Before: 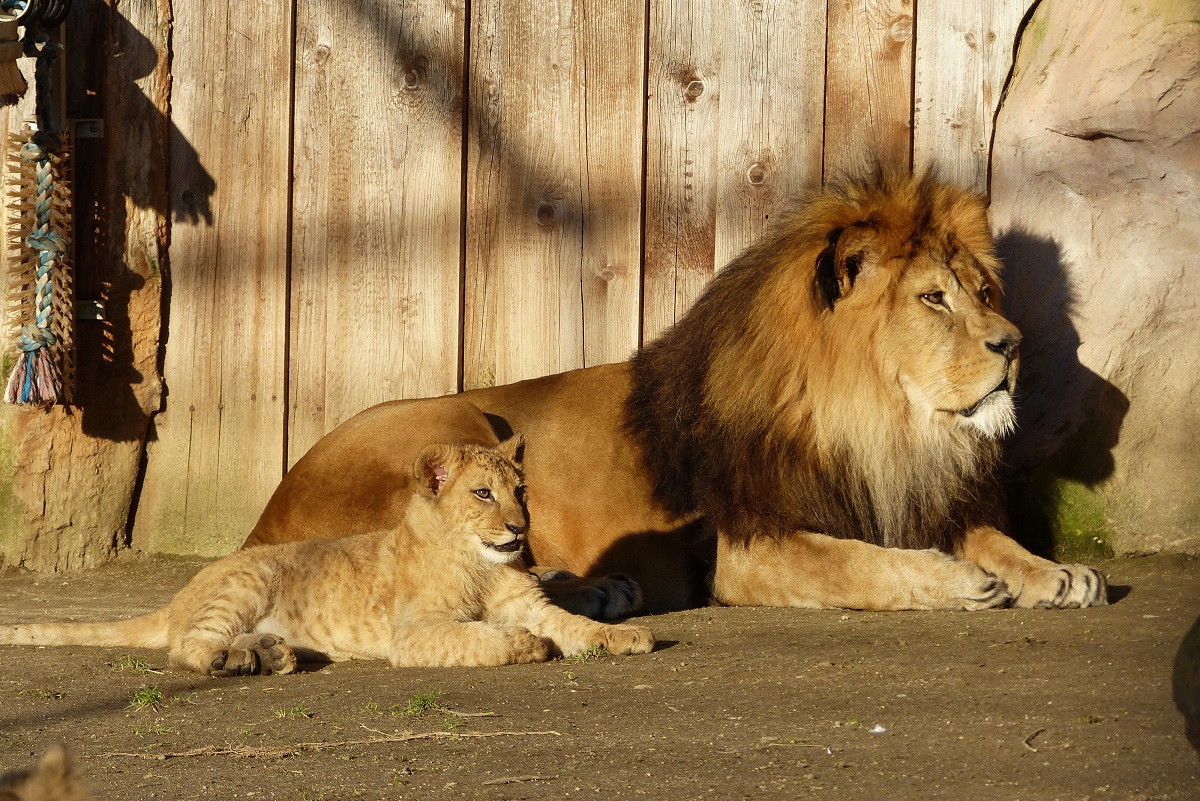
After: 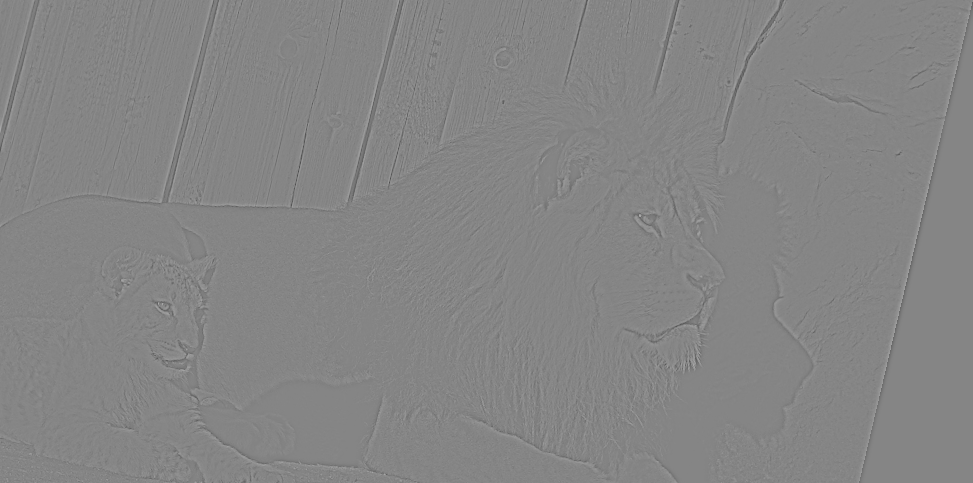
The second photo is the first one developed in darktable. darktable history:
rotate and perspective: rotation 13.27°, automatic cropping off
crop and rotate: left 27.938%, top 27.046%, bottom 27.046%
highpass: sharpness 5.84%, contrast boost 8.44%
color balance rgb: perceptual saturation grading › global saturation 25%, perceptual brilliance grading › mid-tones 10%, perceptual brilliance grading › shadows 15%, global vibrance 20%
